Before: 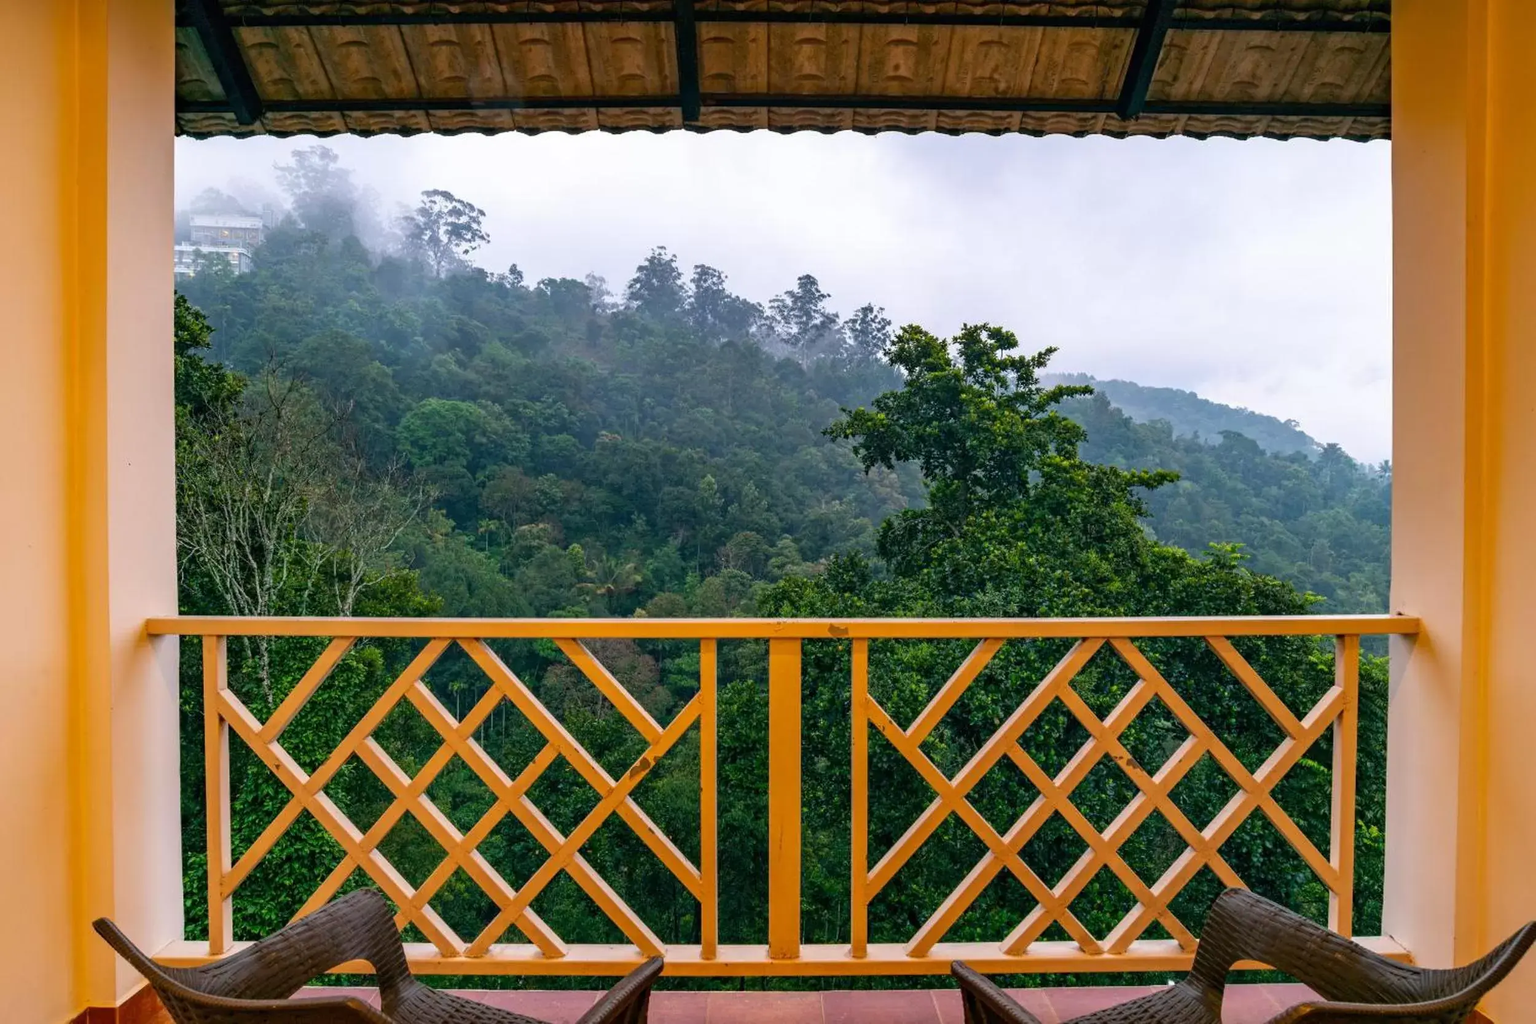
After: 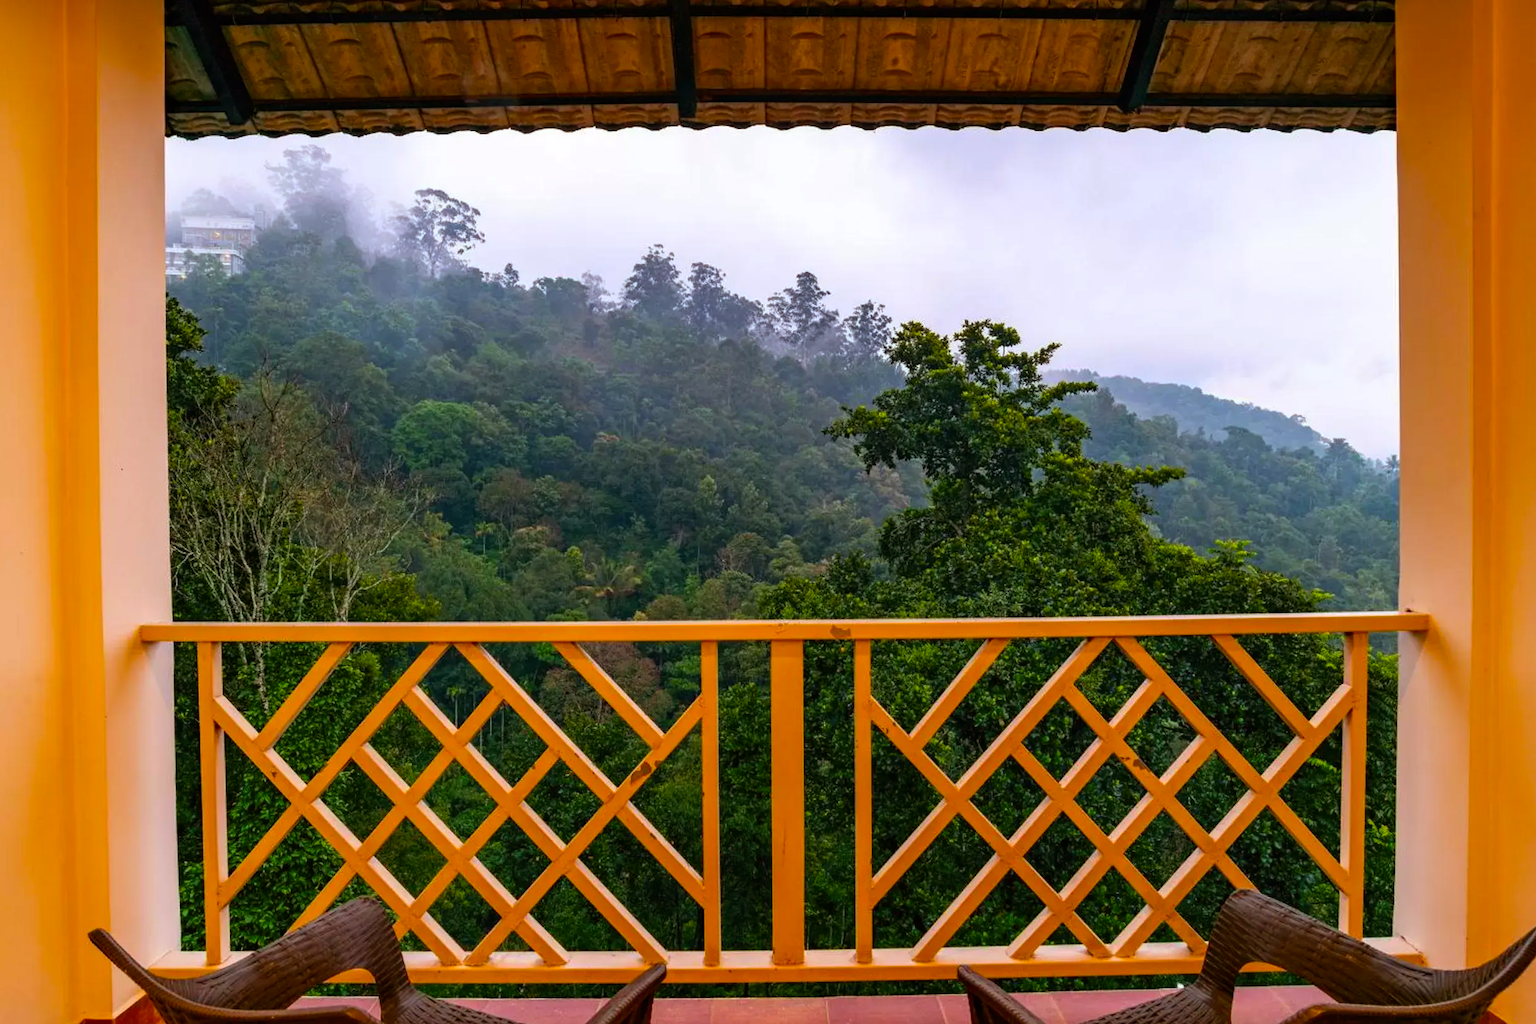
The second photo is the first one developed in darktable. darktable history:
rgb levels: mode RGB, independent channels, levels [[0, 0.5, 1], [0, 0.521, 1], [0, 0.536, 1]]
color balance rgb: perceptual saturation grading › global saturation 20%, global vibrance 20%
rotate and perspective: rotation -0.45°, automatic cropping original format, crop left 0.008, crop right 0.992, crop top 0.012, crop bottom 0.988
